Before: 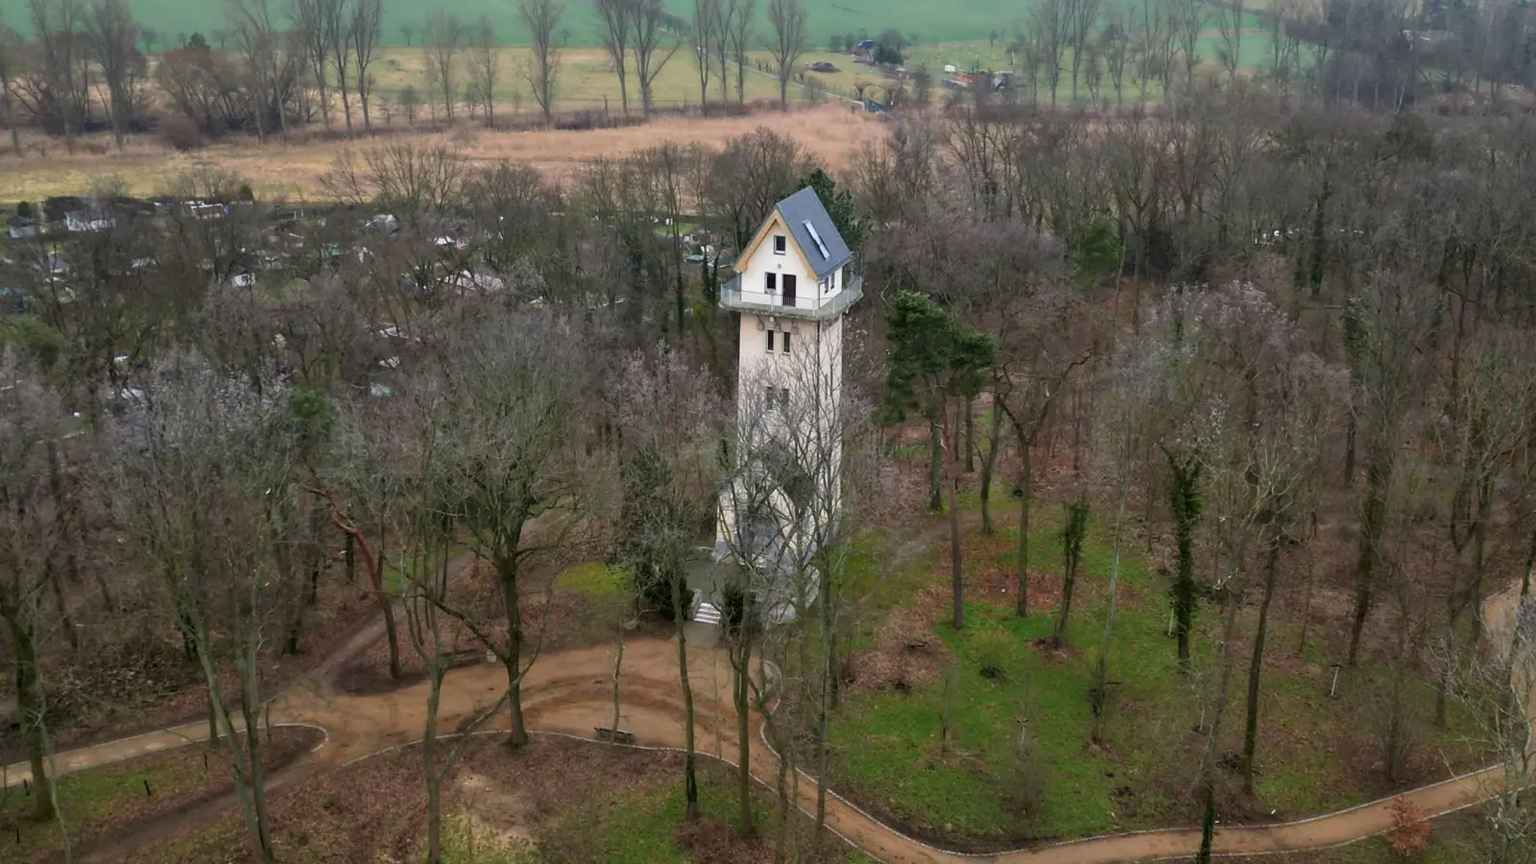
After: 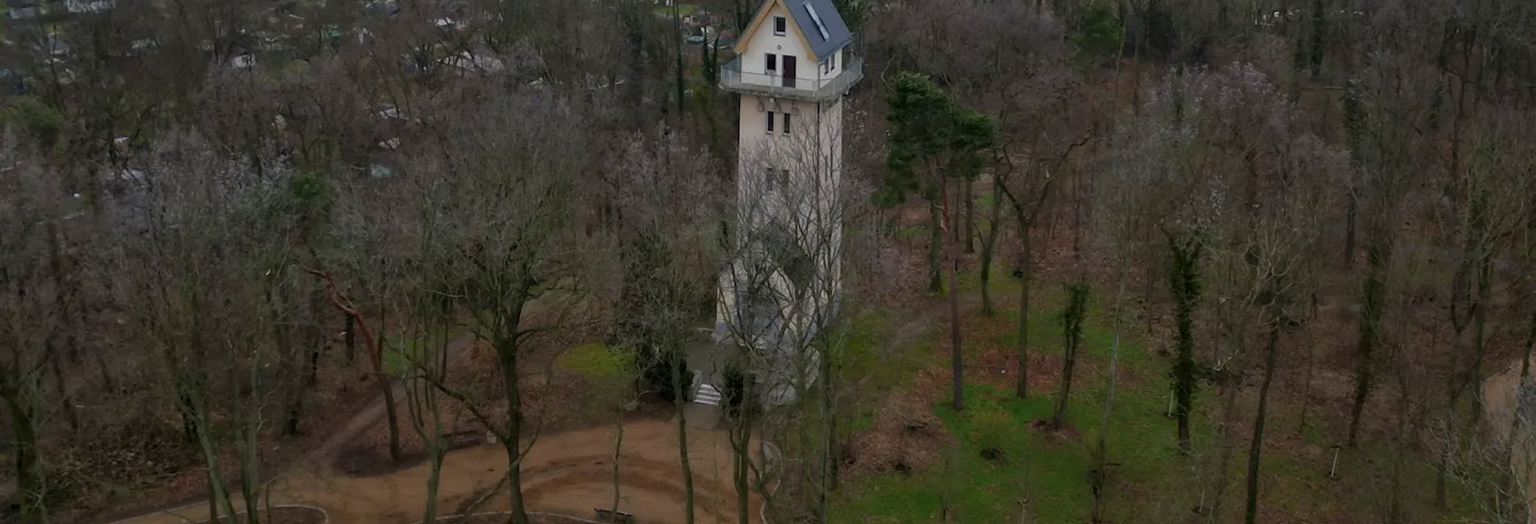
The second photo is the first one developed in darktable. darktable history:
exposure: exposure -0.293 EV, compensate highlight preservation false
base curve: curves: ch0 [(0, 0) (0.826, 0.587) (1, 1)]
crop and rotate: top 25.357%, bottom 13.942%
